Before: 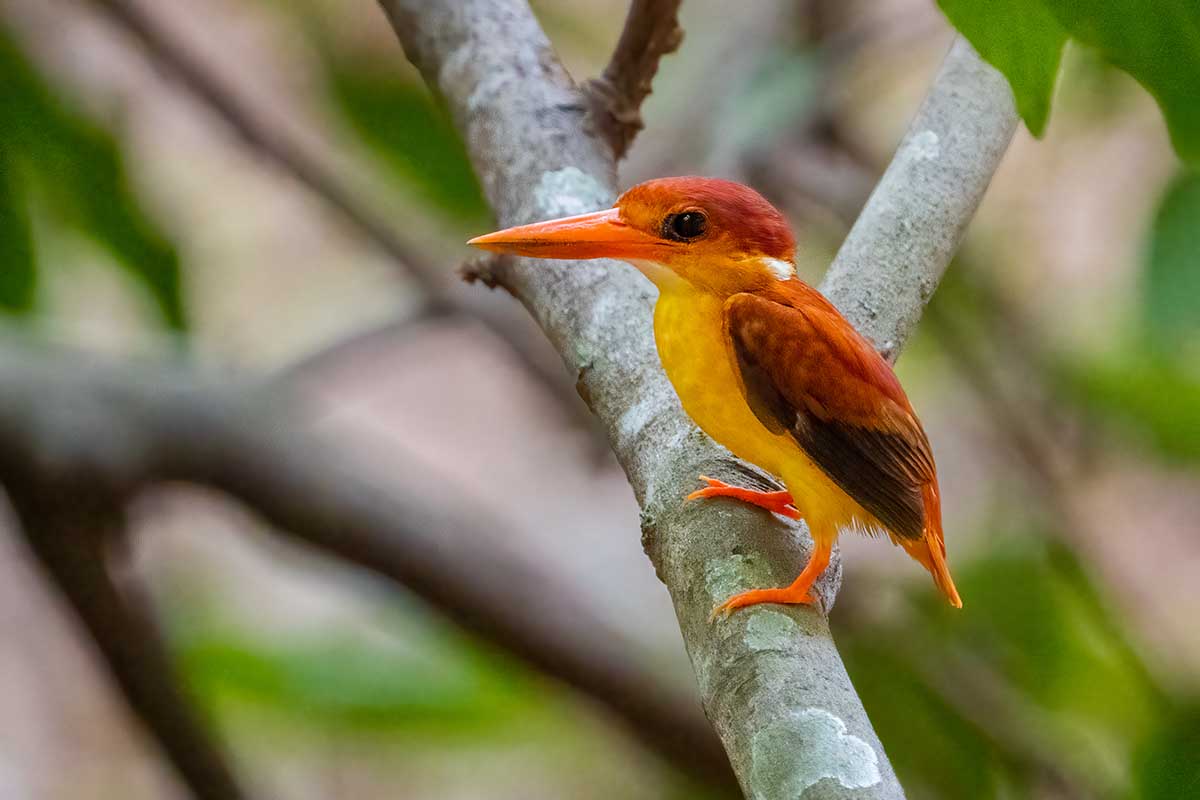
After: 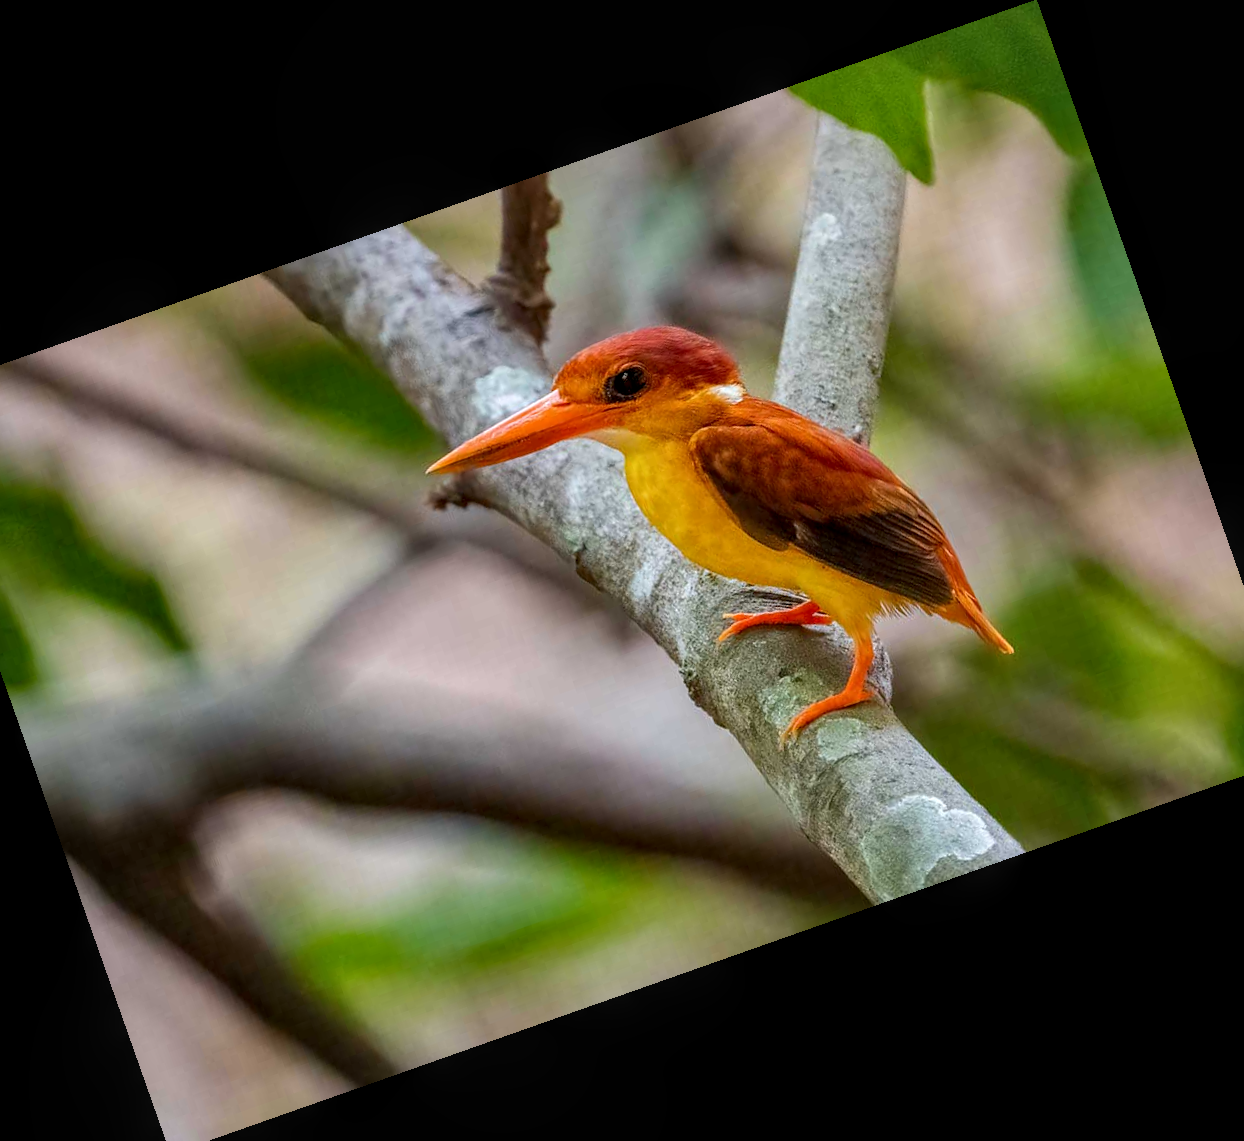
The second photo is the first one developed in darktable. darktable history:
local contrast: on, module defaults
crop and rotate: angle 19.43°, left 6.812%, right 4.125%, bottom 1.087%
